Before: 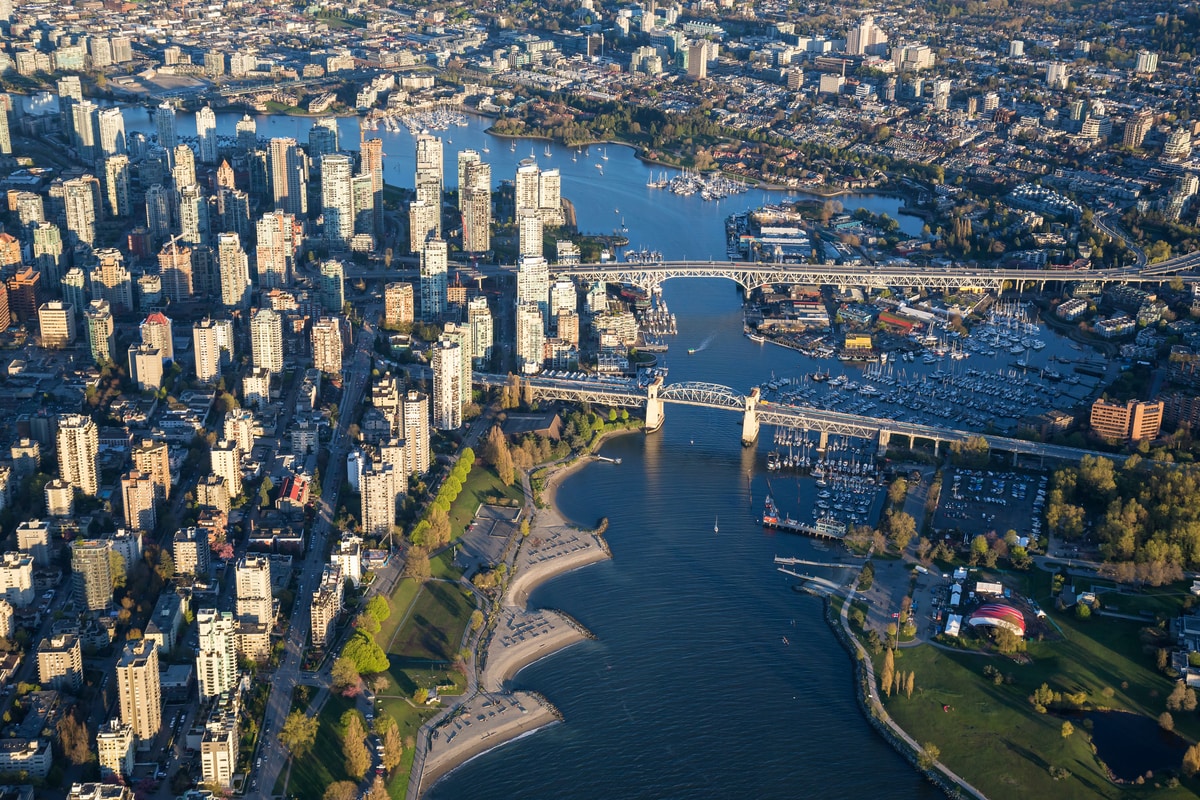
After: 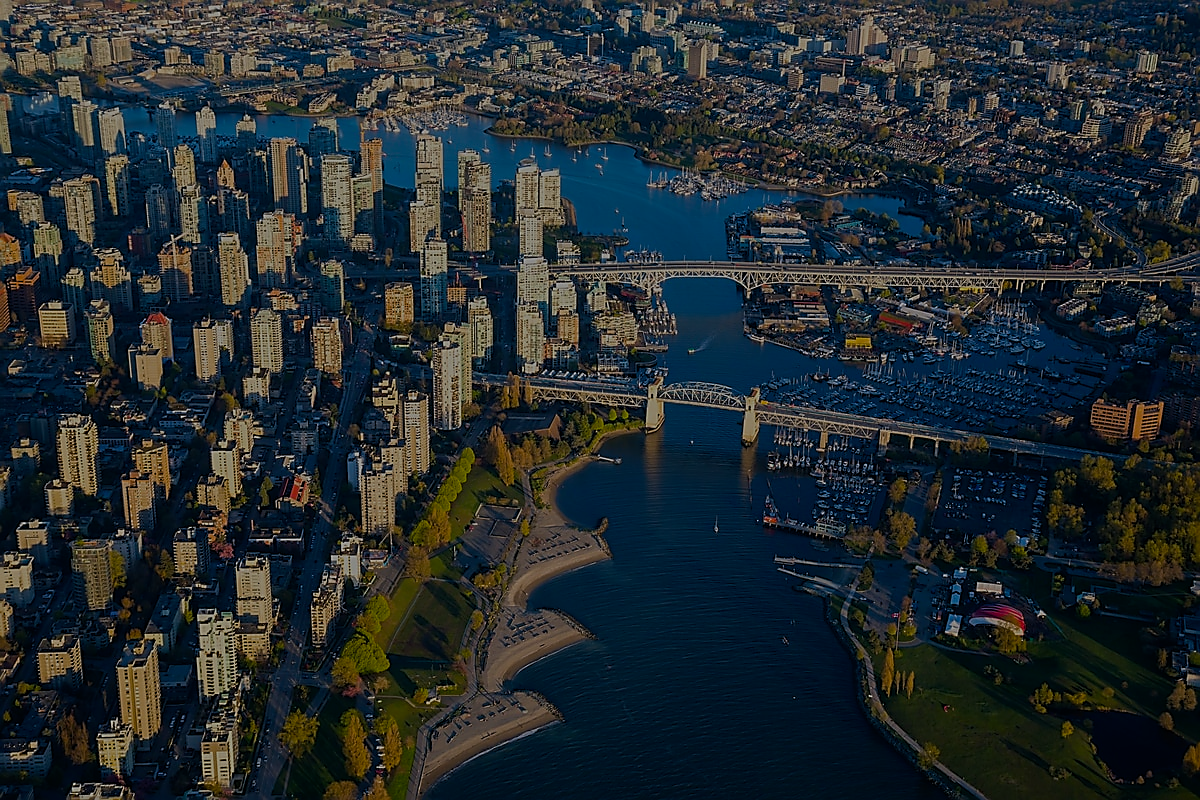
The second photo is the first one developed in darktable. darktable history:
color balance rgb: linear chroma grading › global chroma 15%, perceptual saturation grading › global saturation 30%
exposure: exposure -2.002 EV, compensate highlight preservation false
sharpen: radius 1.4, amount 1.25, threshold 0.7
